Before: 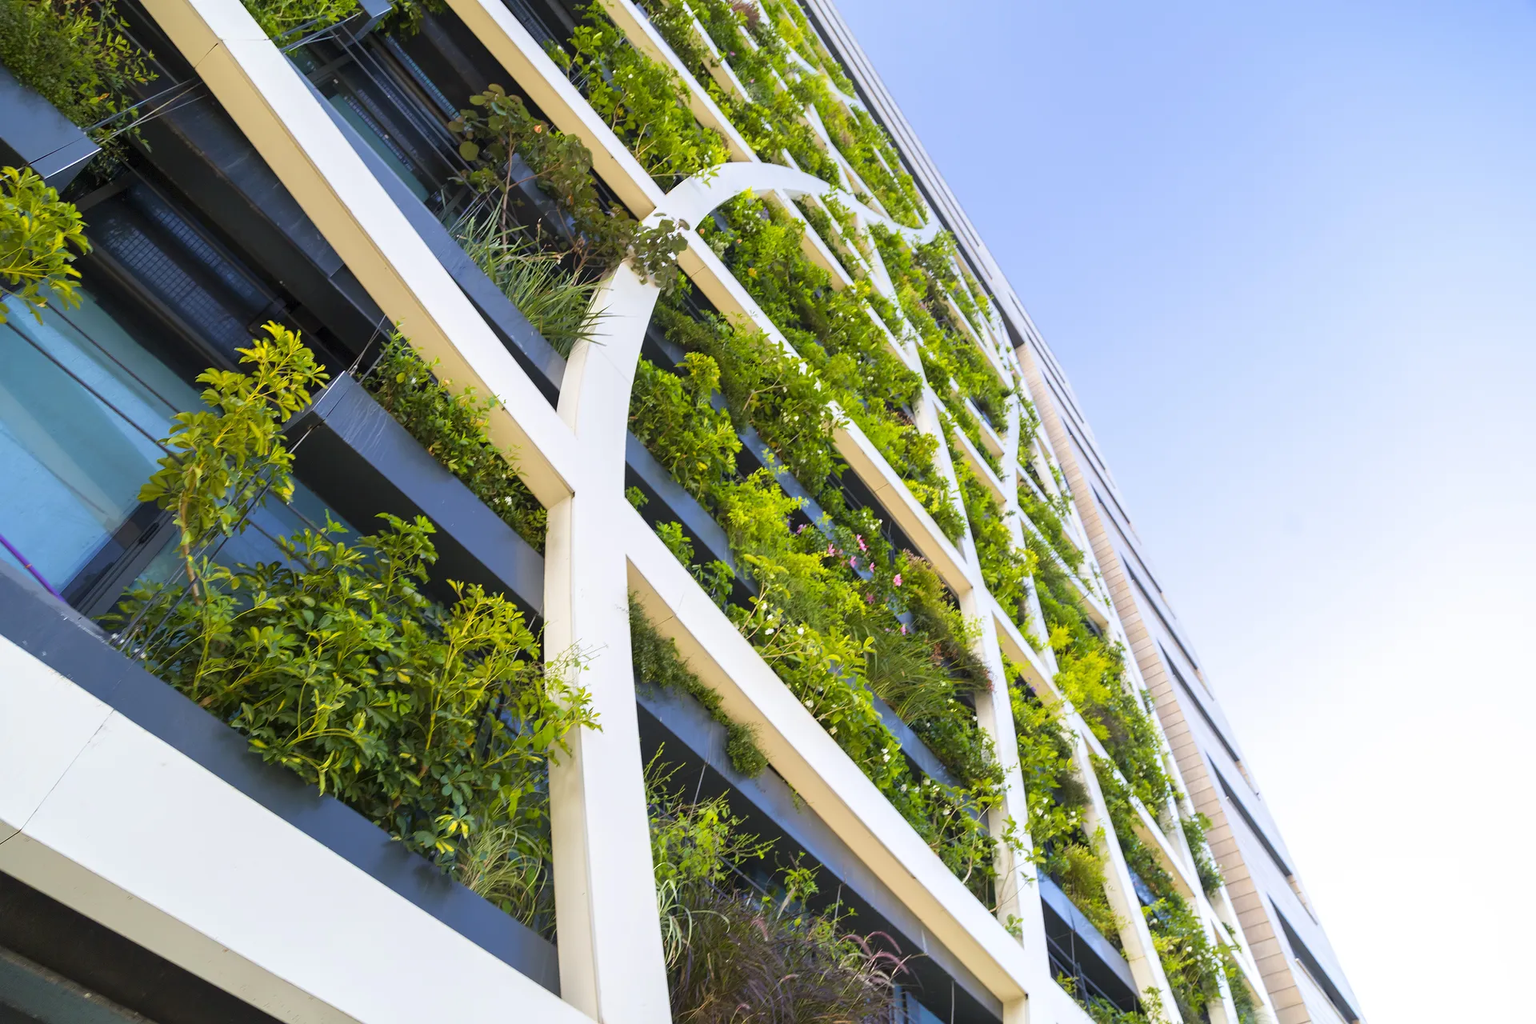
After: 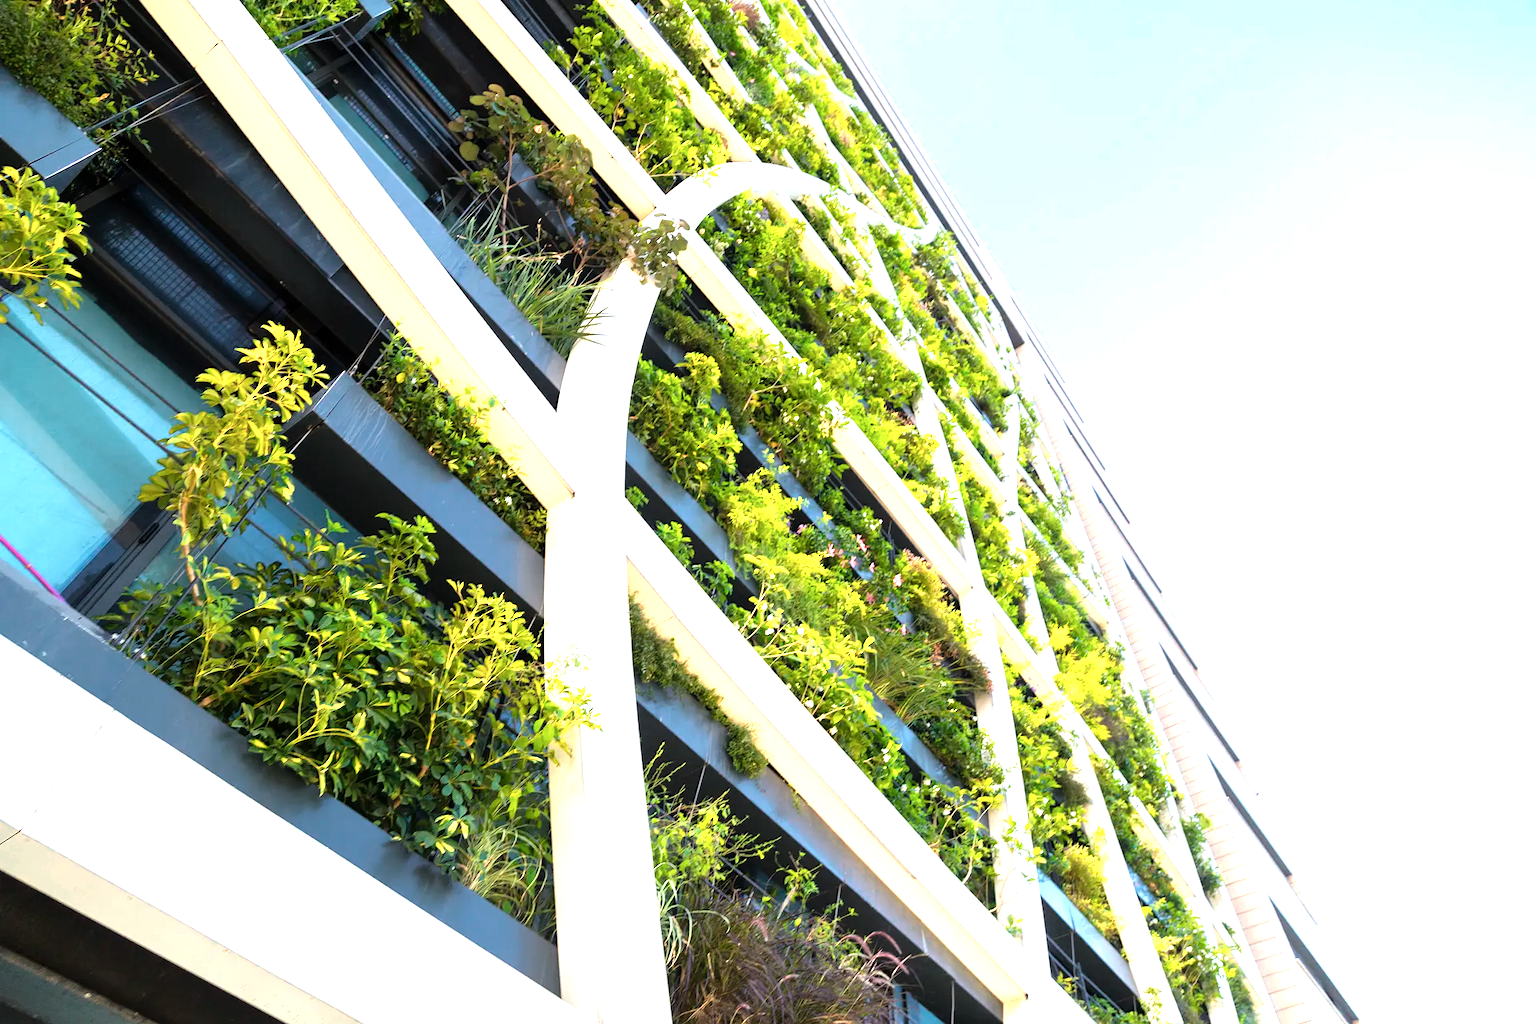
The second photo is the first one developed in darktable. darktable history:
color zones: curves: ch0 [(0.018, 0.548) (0.224, 0.64) (0.425, 0.447) (0.675, 0.575) (0.732, 0.579)]; ch1 [(0.066, 0.487) (0.25, 0.5) (0.404, 0.43) (0.75, 0.421) (0.956, 0.421)]; ch2 [(0.044, 0.561) (0.215, 0.465) (0.399, 0.544) (0.465, 0.548) (0.614, 0.447) (0.724, 0.43) (0.882, 0.623) (0.956, 0.632)]
tone equalizer: -8 EV -0.762 EV, -7 EV -0.706 EV, -6 EV -0.564 EV, -5 EV -0.387 EV, -3 EV 0.372 EV, -2 EV 0.6 EV, -1 EV 0.687 EV, +0 EV 0.733 EV
